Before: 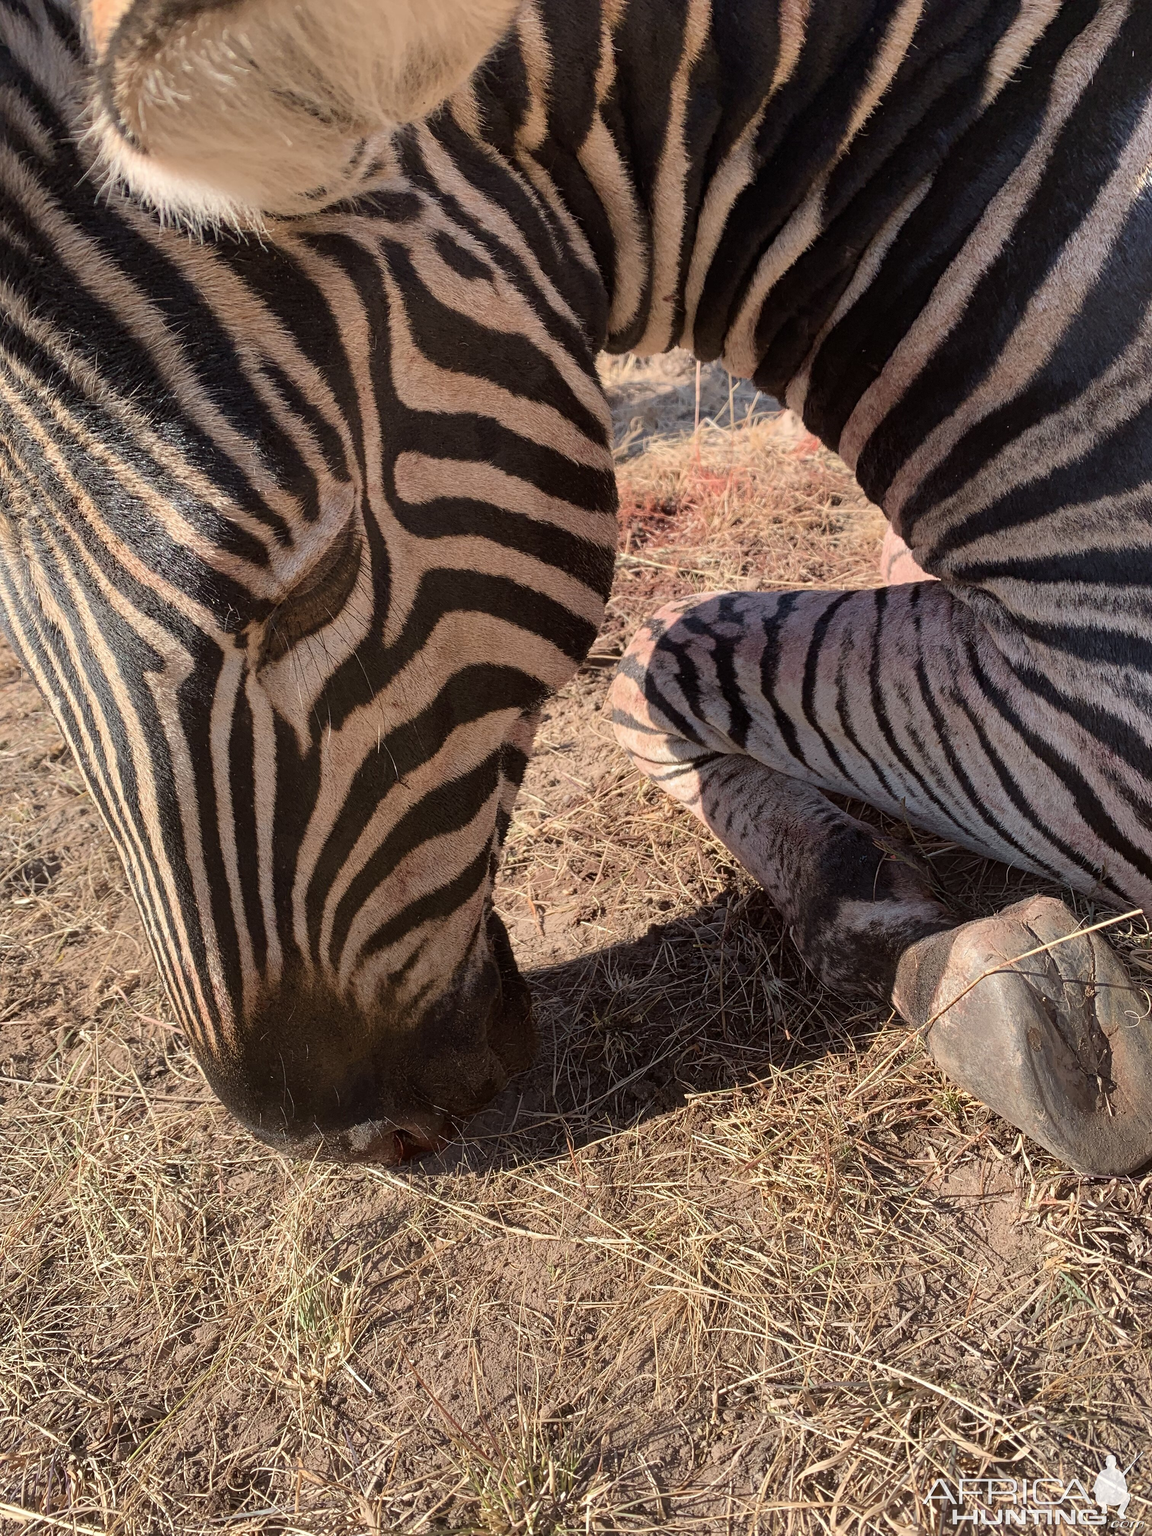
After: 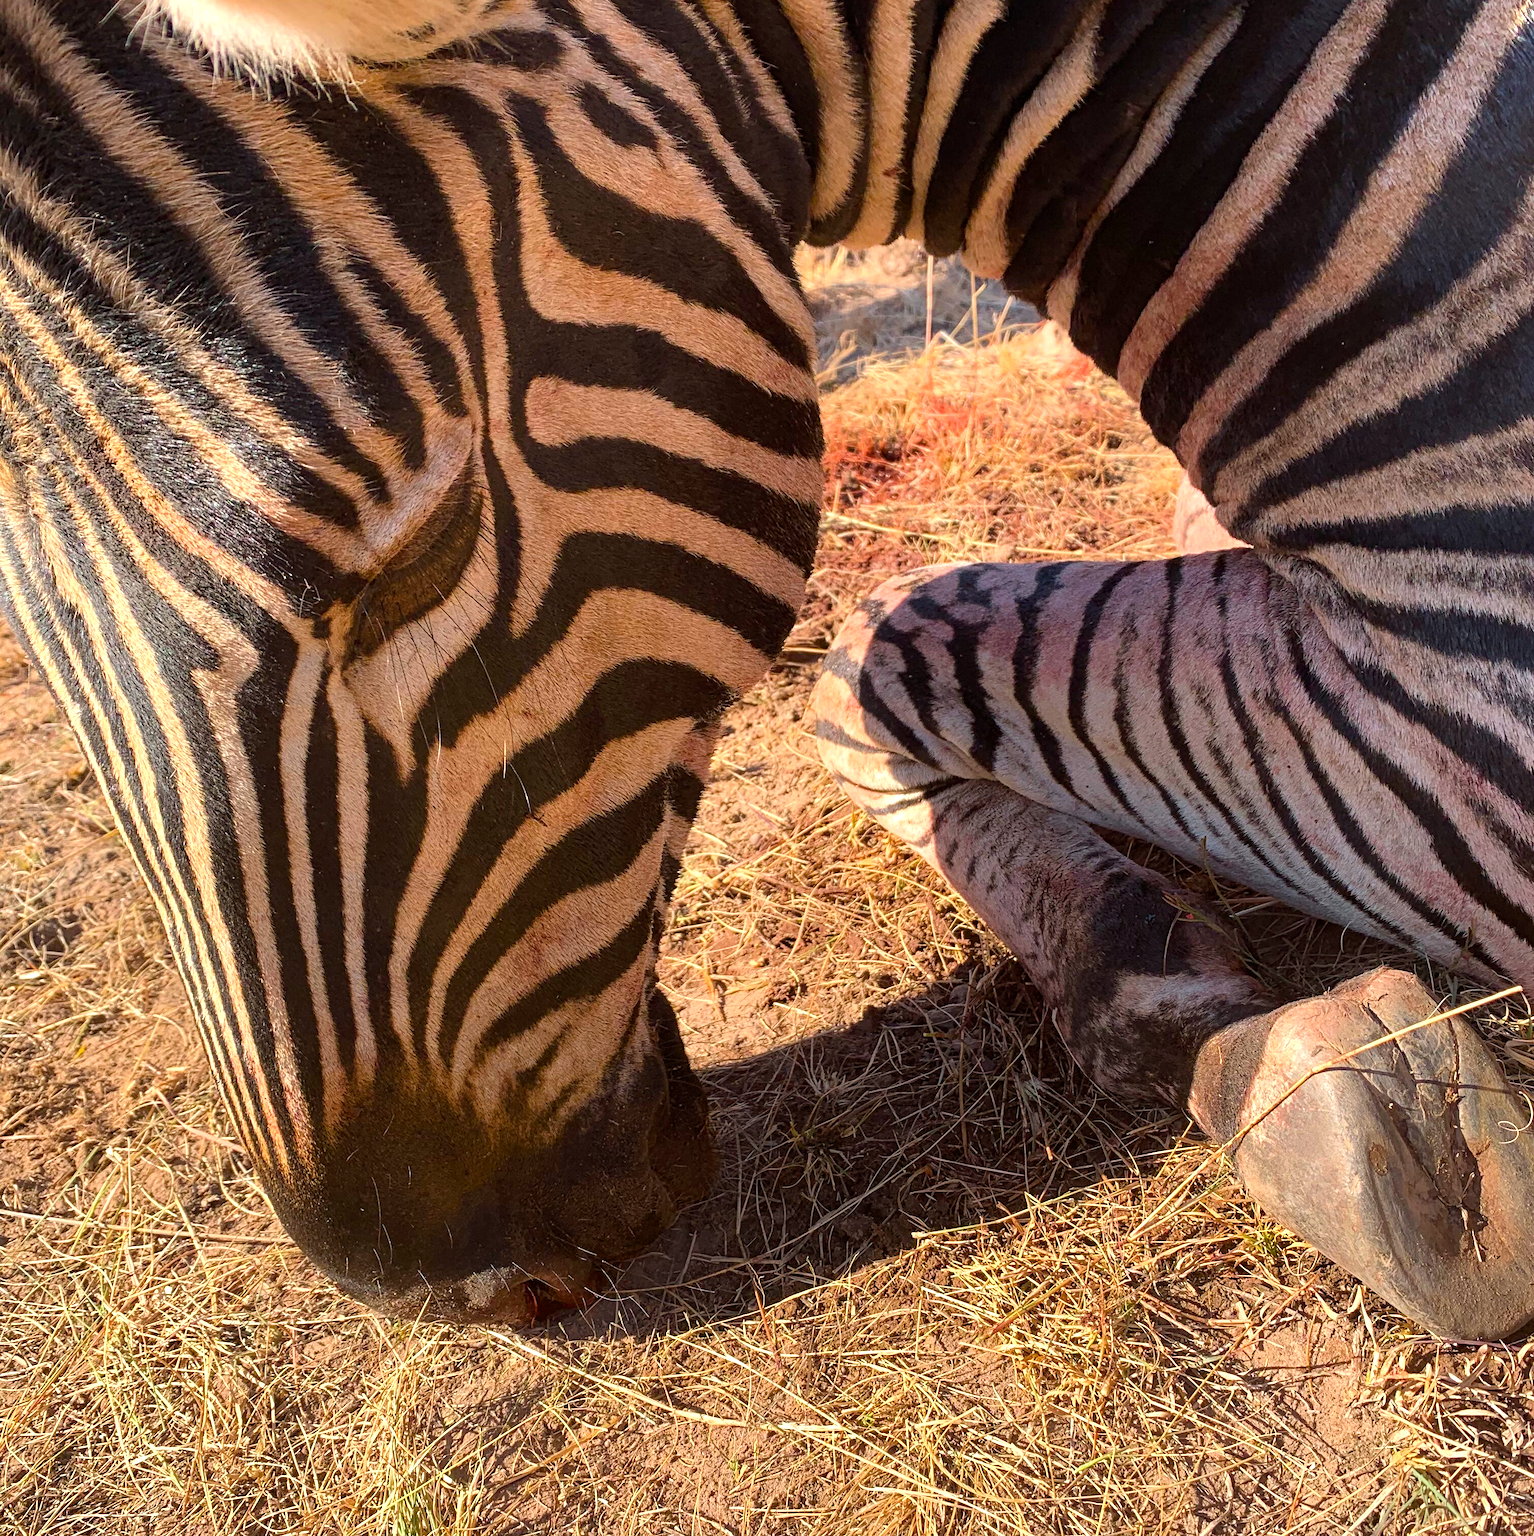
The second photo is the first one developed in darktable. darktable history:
crop: top 11.014%, bottom 13.909%
color balance rgb: shadows lift › chroma 0.885%, shadows lift › hue 112.07°, power › chroma 0.233%, power › hue 61.79°, perceptual saturation grading › global saturation 30.377%, perceptual brilliance grading › global brilliance 11.607%, global vibrance 20%
